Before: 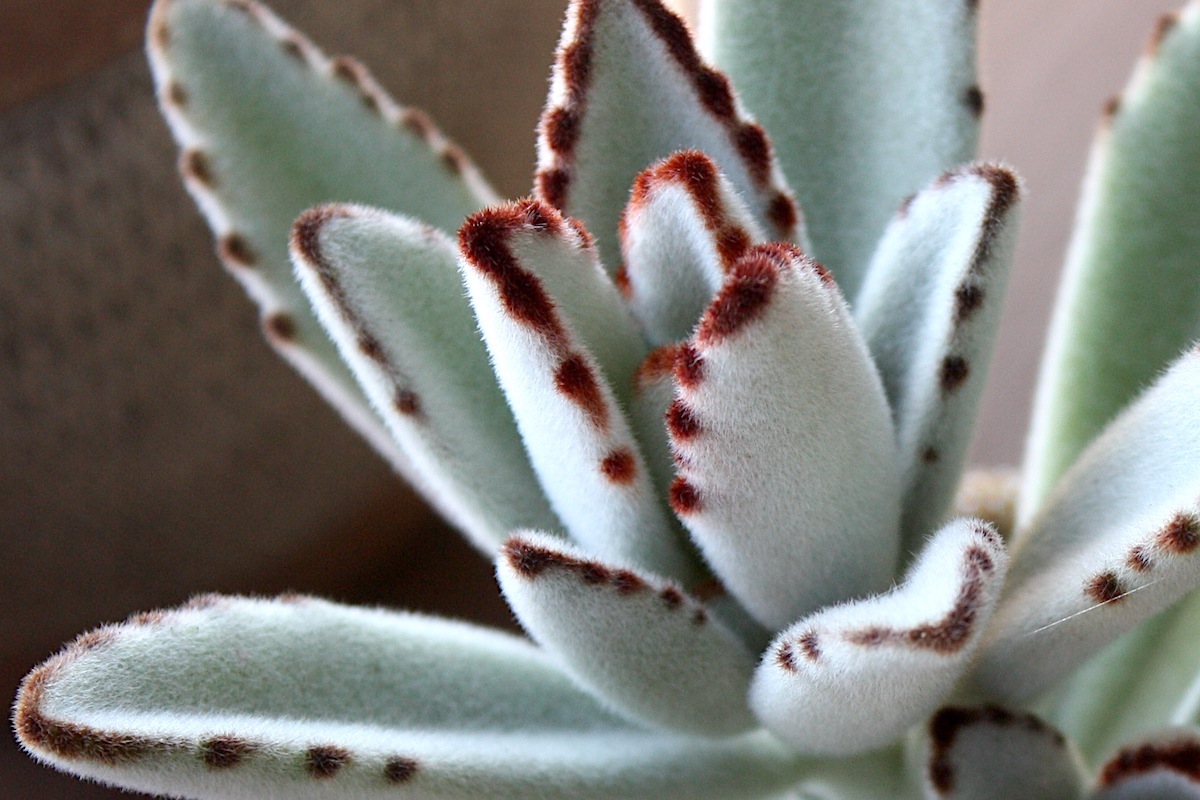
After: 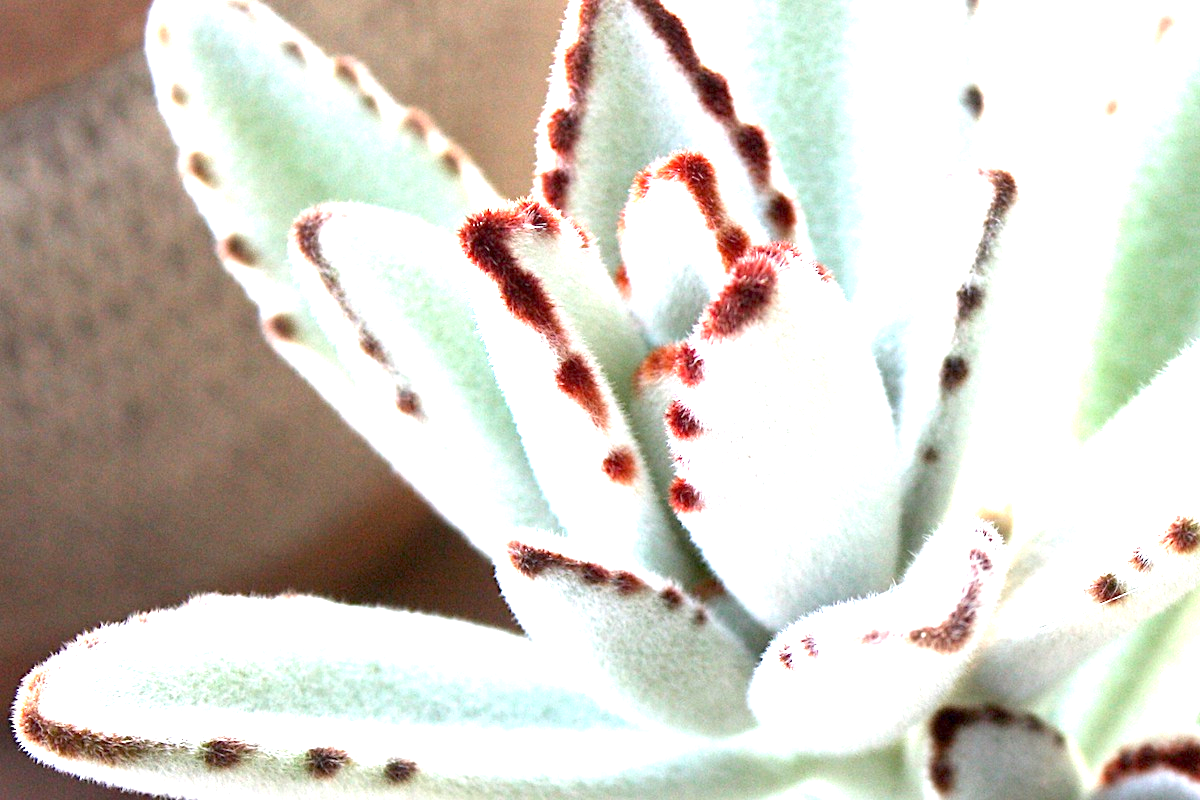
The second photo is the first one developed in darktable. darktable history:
exposure: exposure 2.211 EV, compensate highlight preservation false
